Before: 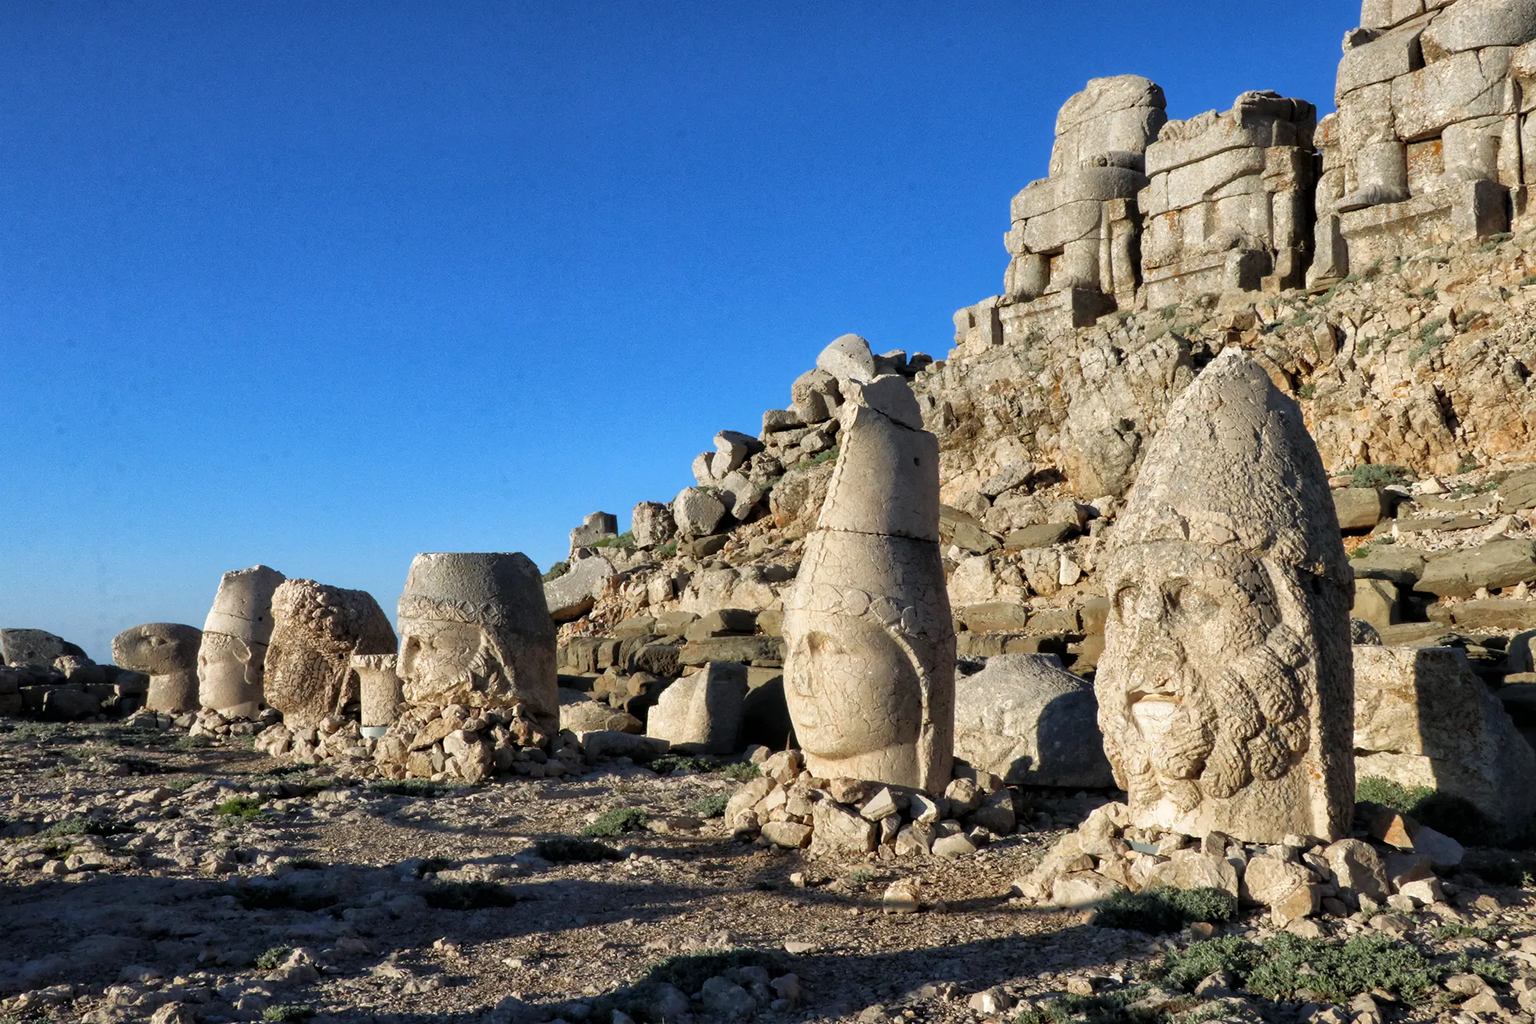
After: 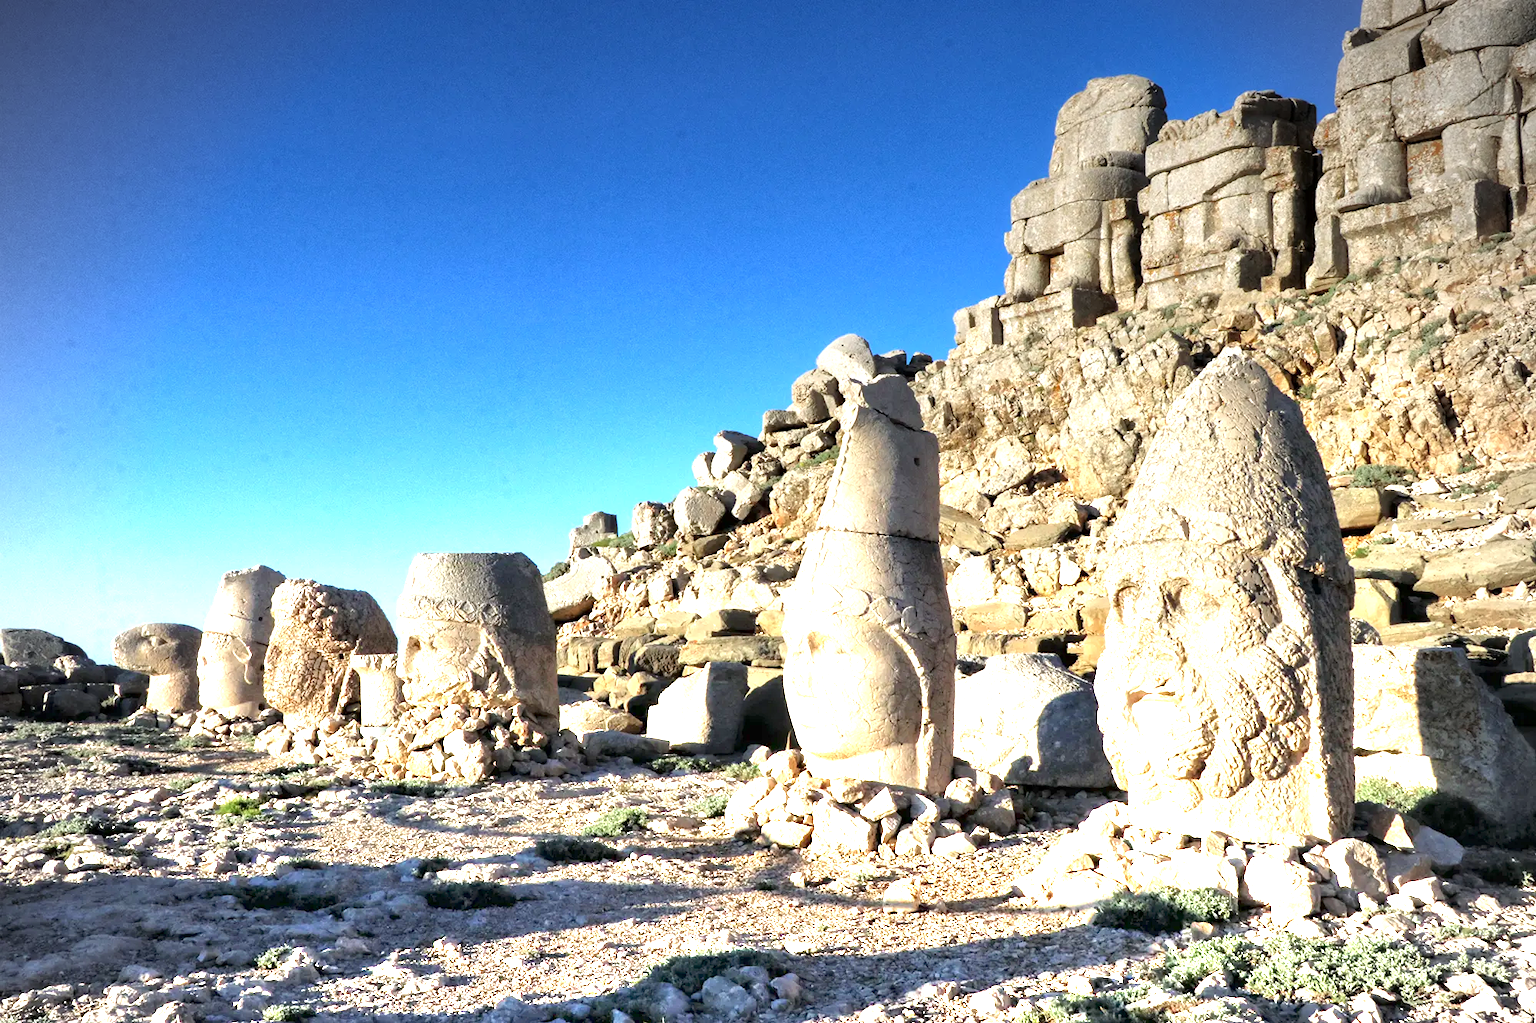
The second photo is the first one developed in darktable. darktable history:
vignetting: on, module defaults
graduated density: density -3.9 EV
